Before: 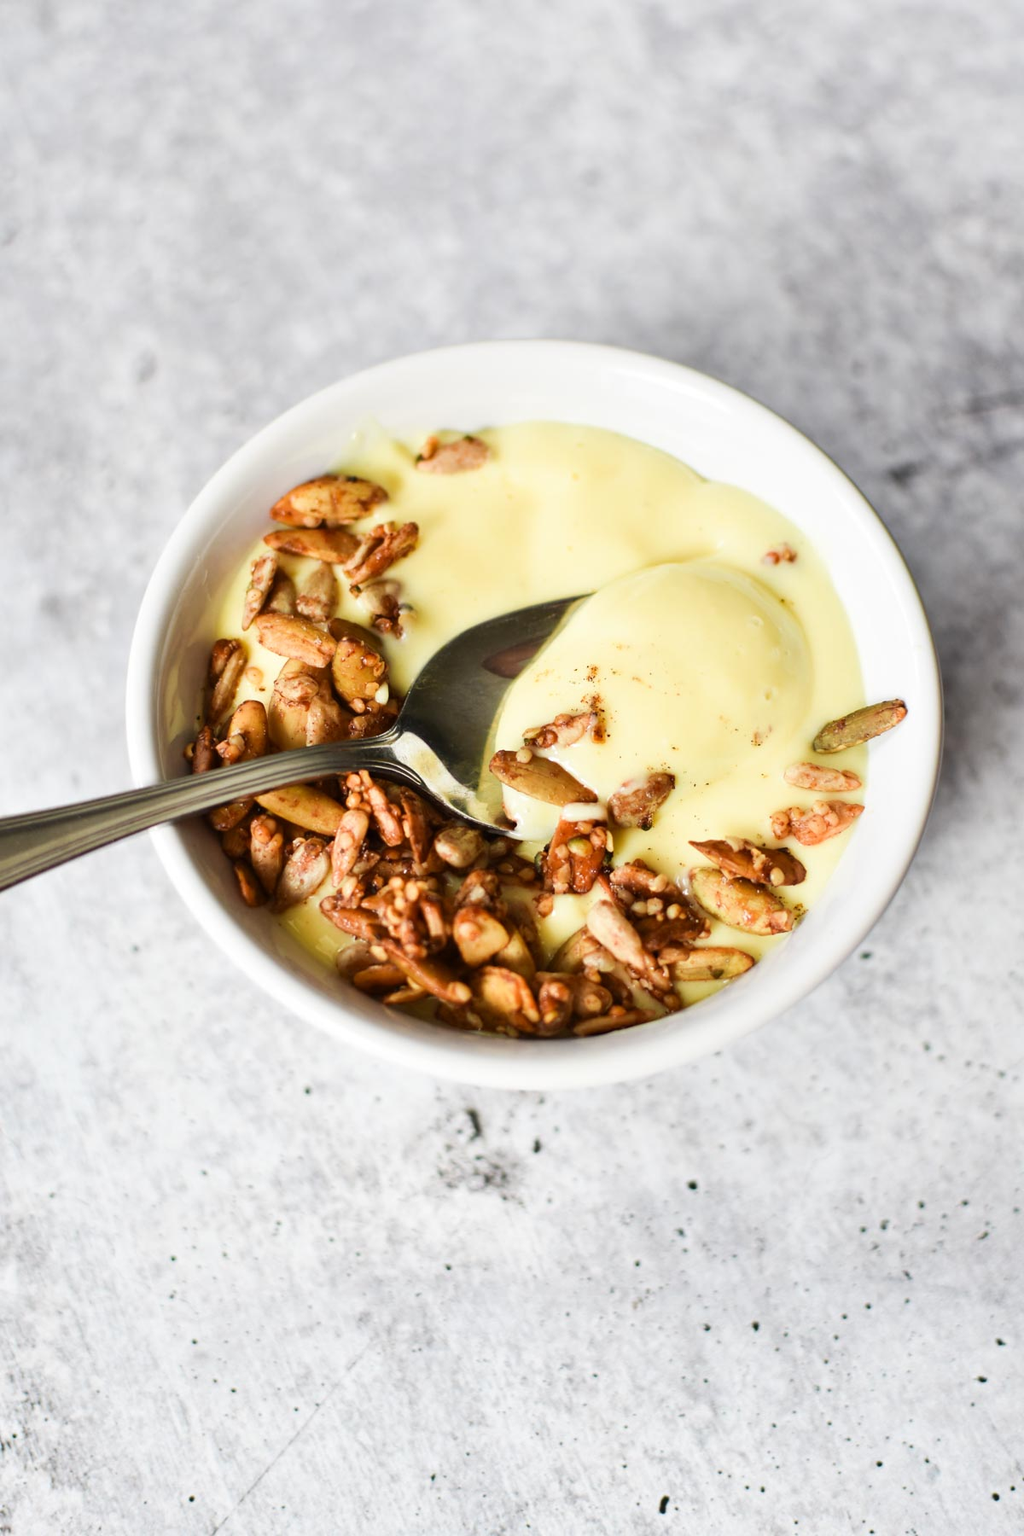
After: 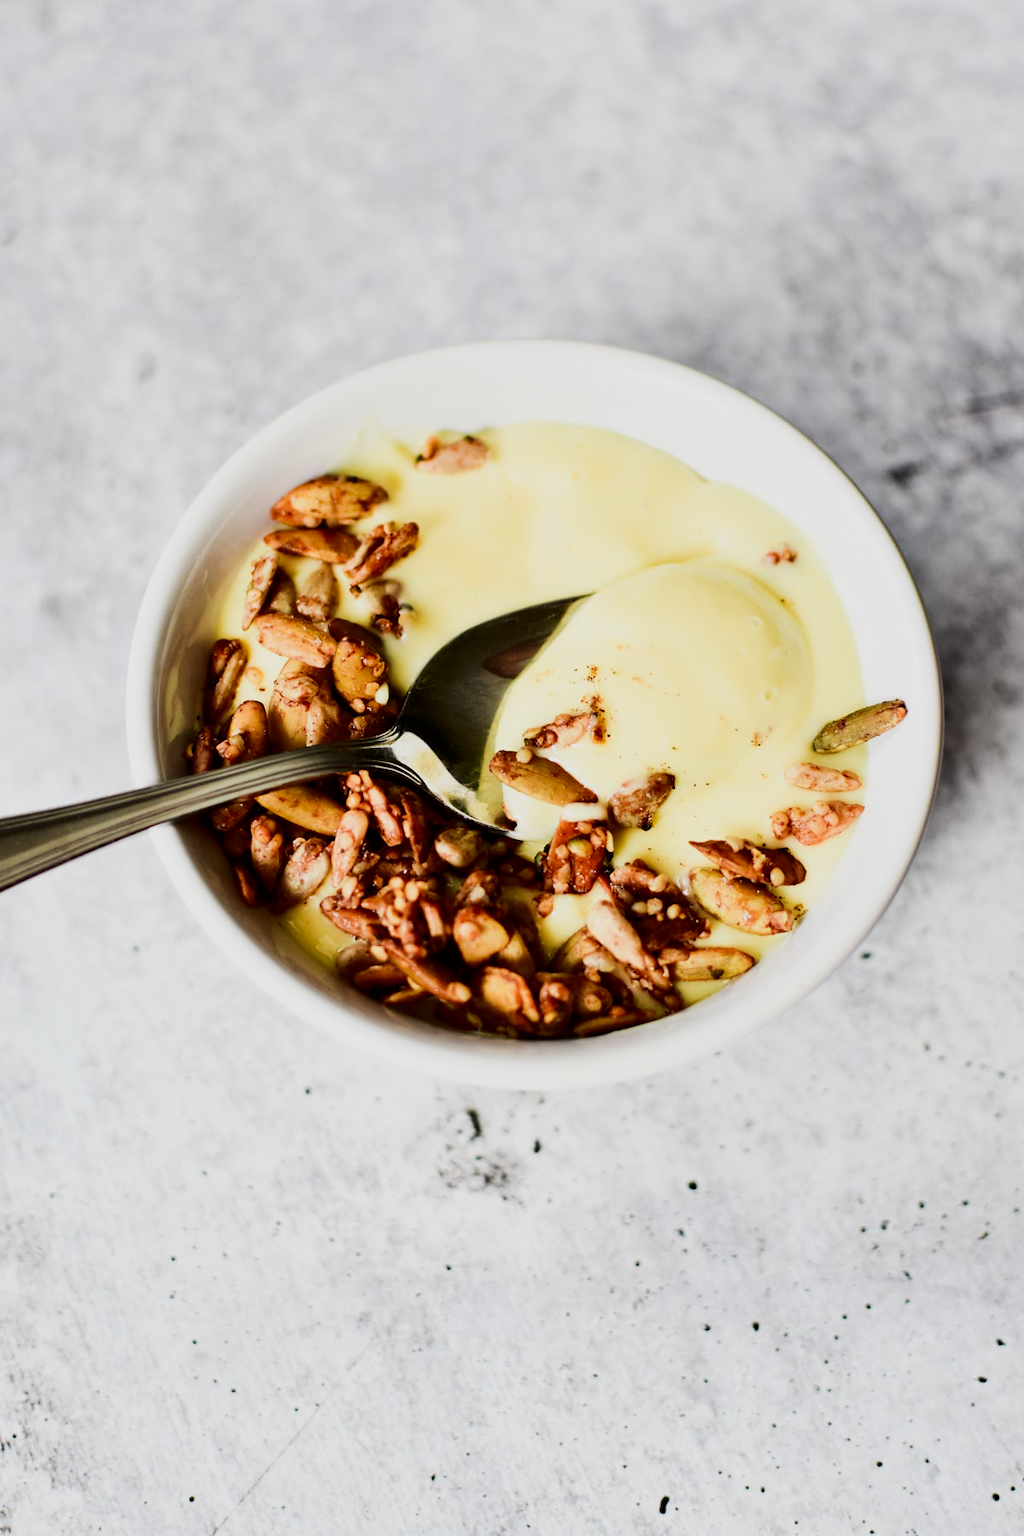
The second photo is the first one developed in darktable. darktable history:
contrast brightness saturation: contrast 0.2, brightness -0.11, saturation 0.1
filmic rgb: black relative exposure -7.65 EV, hardness 4.02, contrast 1.1, highlights saturation mix -30%
